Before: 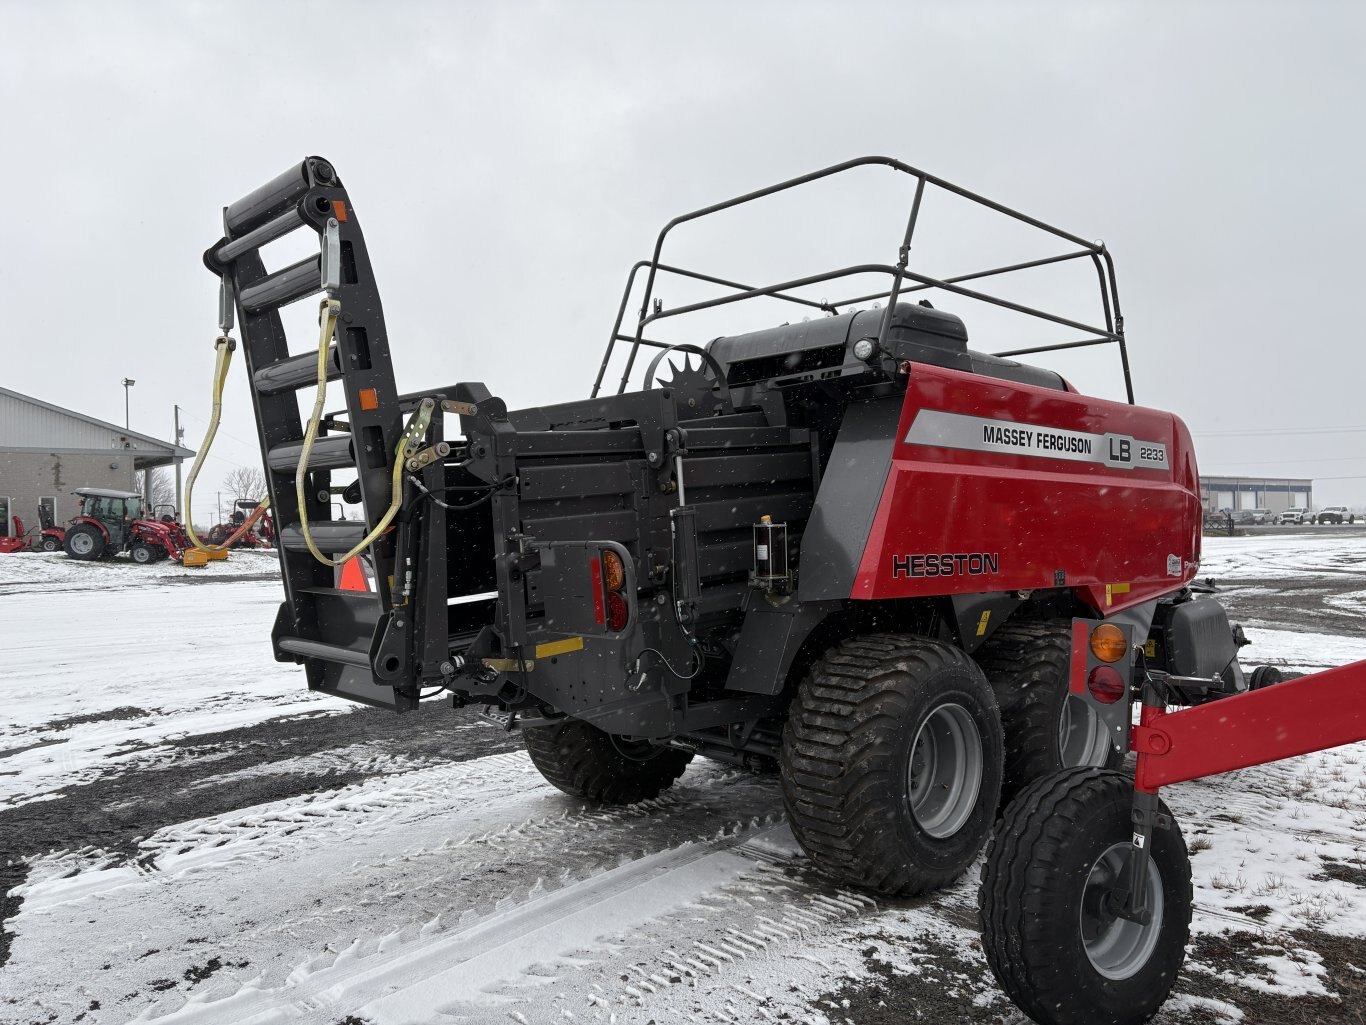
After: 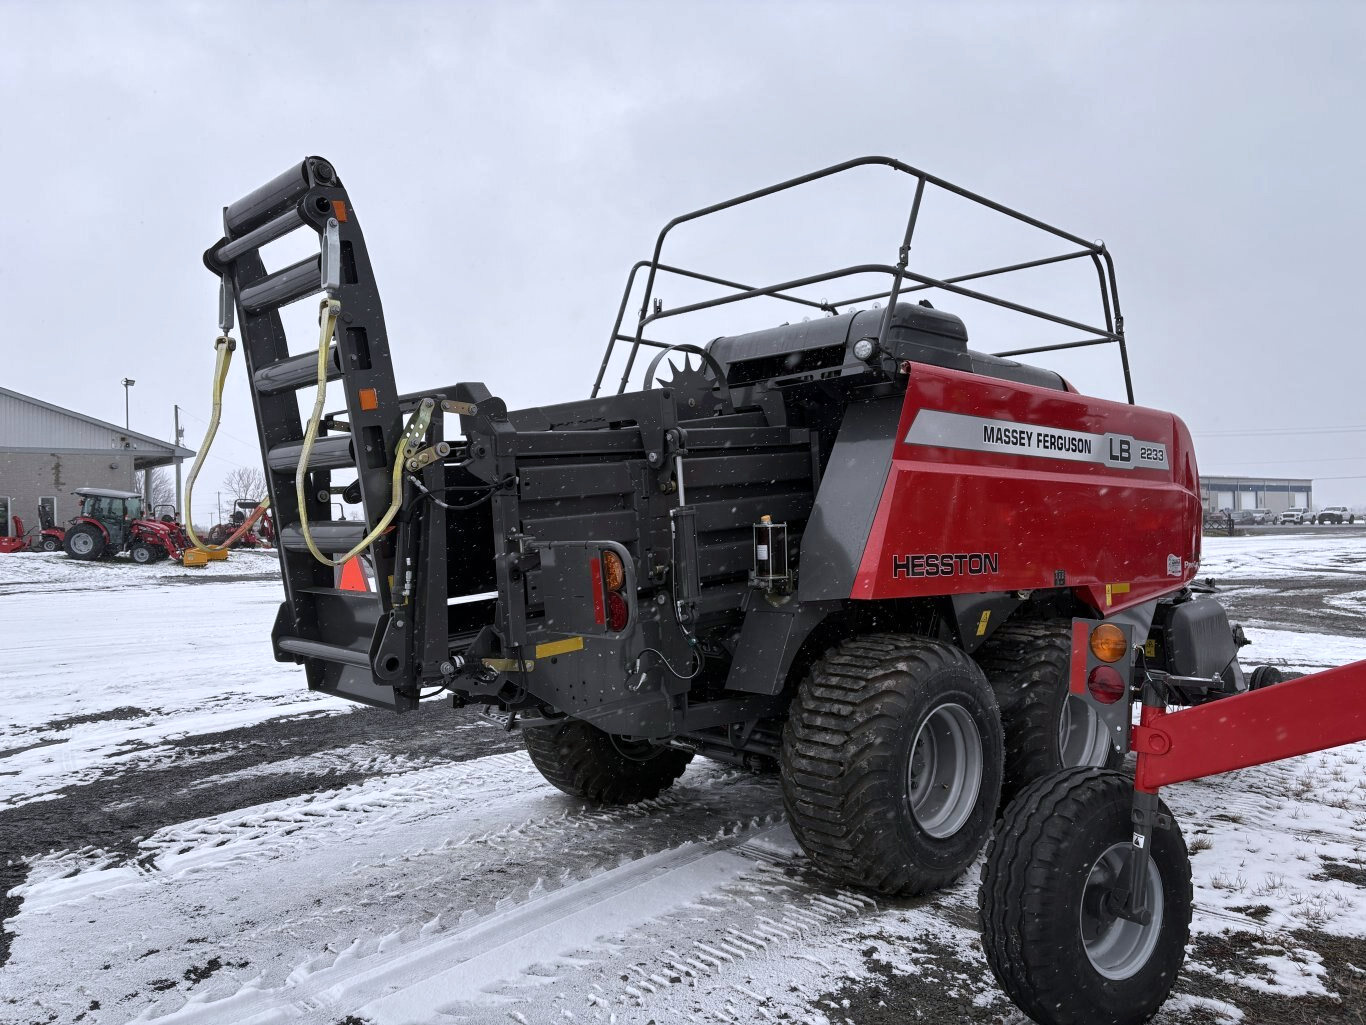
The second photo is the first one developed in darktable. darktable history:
shadows and highlights: shadows 32, highlights -32, soften with gaussian
white balance: red 0.984, blue 1.059
exposure: exposure -0.01 EV, compensate highlight preservation false
